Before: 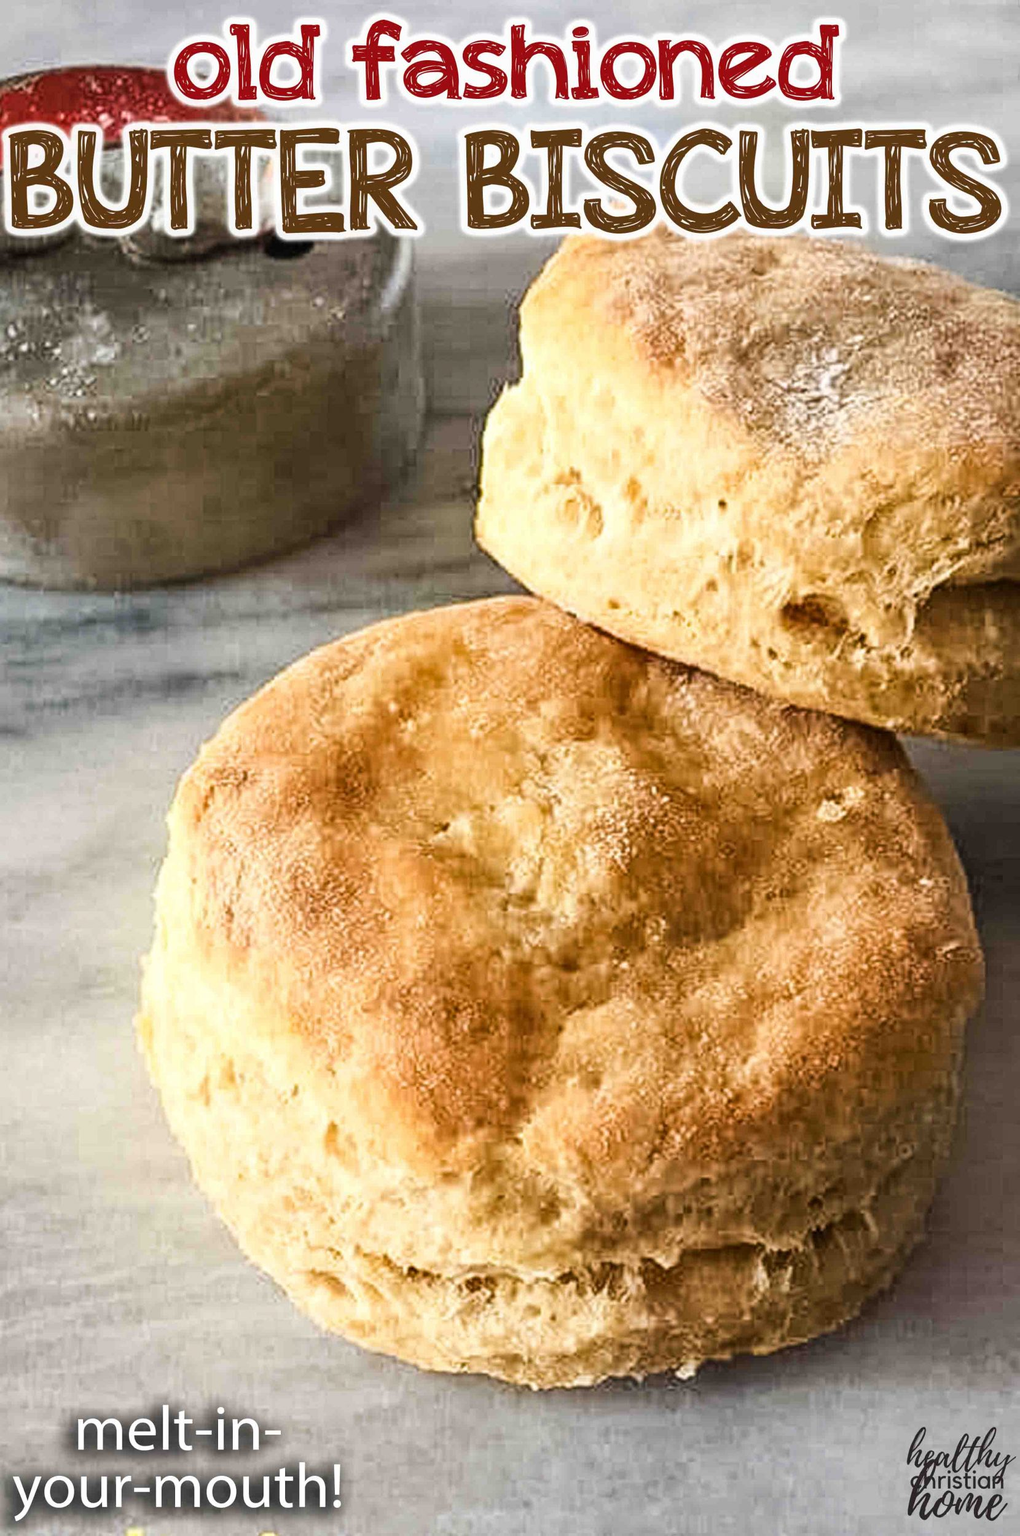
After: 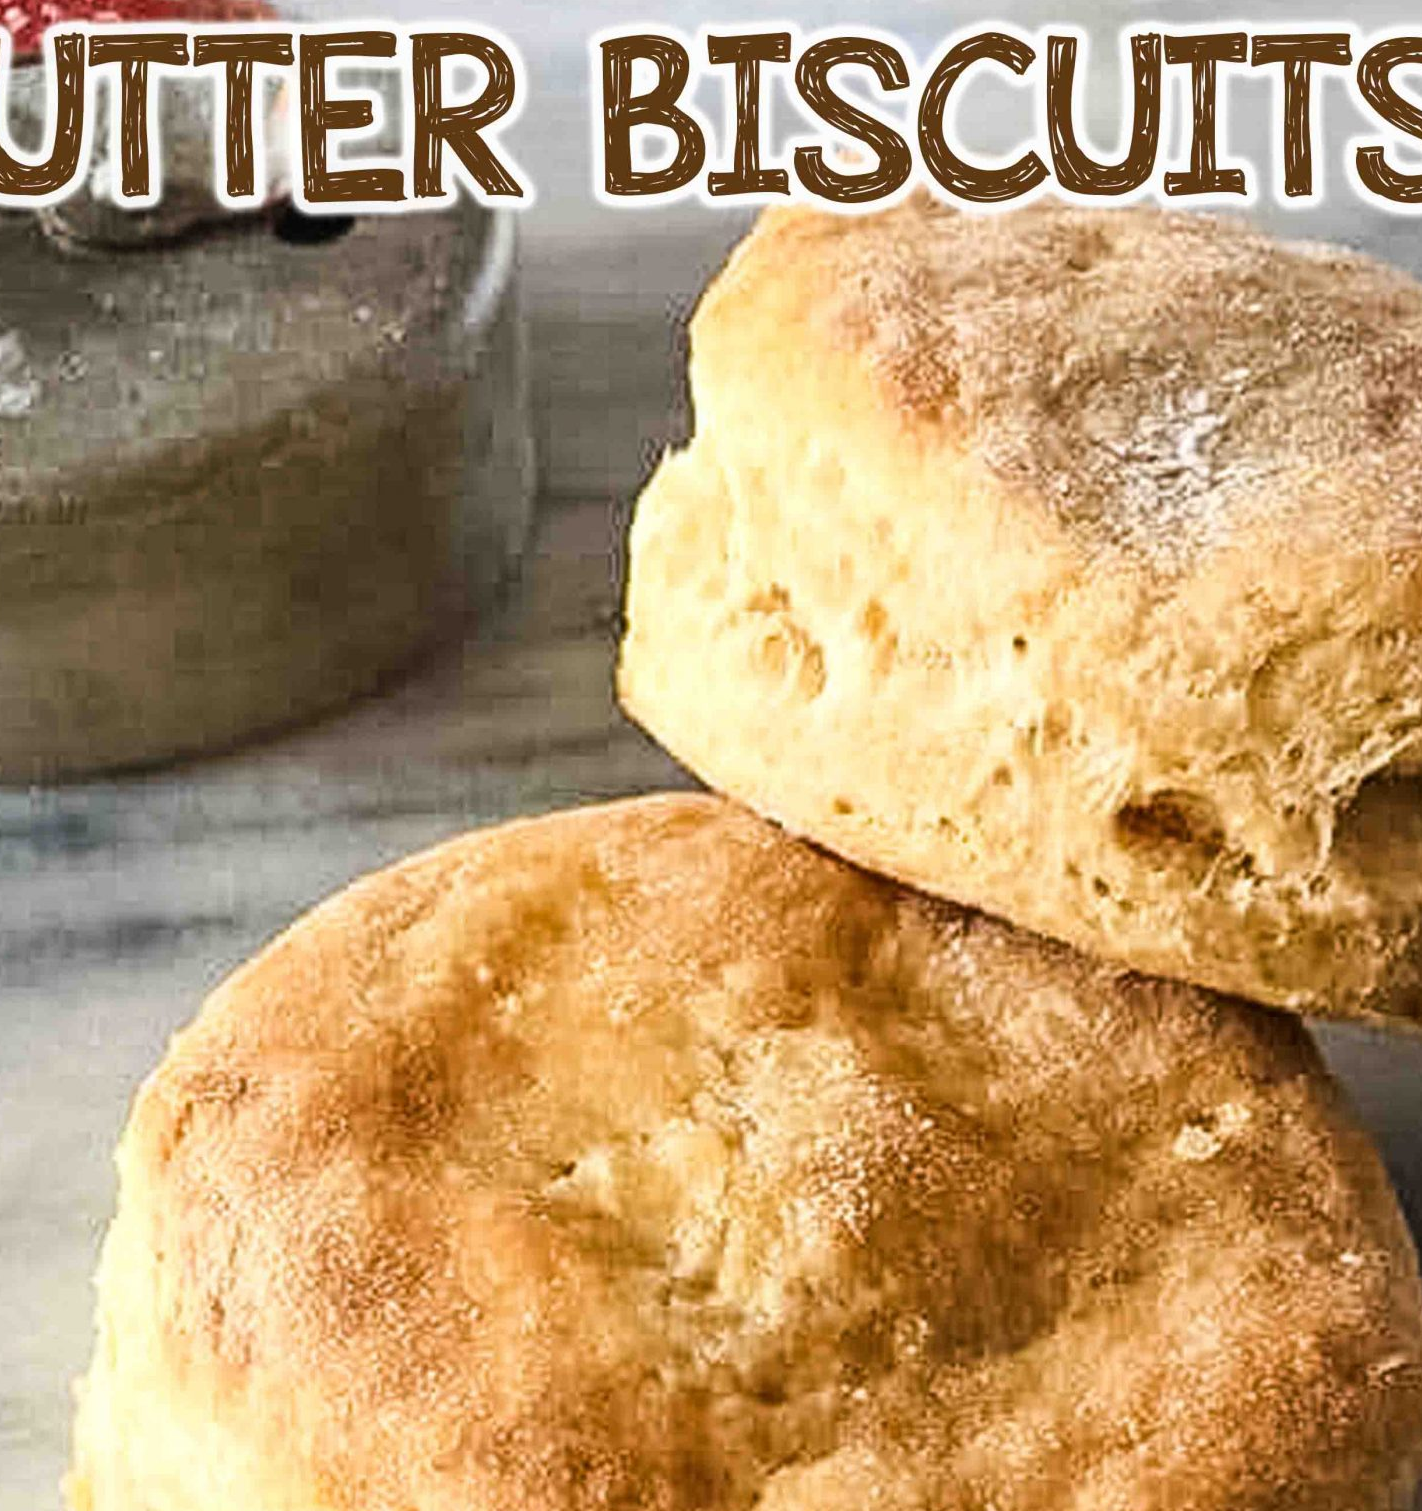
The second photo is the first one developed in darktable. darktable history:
crop and rotate: left 9.44%, top 7.088%, right 4.877%, bottom 32.445%
exposure: compensate exposure bias true, compensate highlight preservation false
